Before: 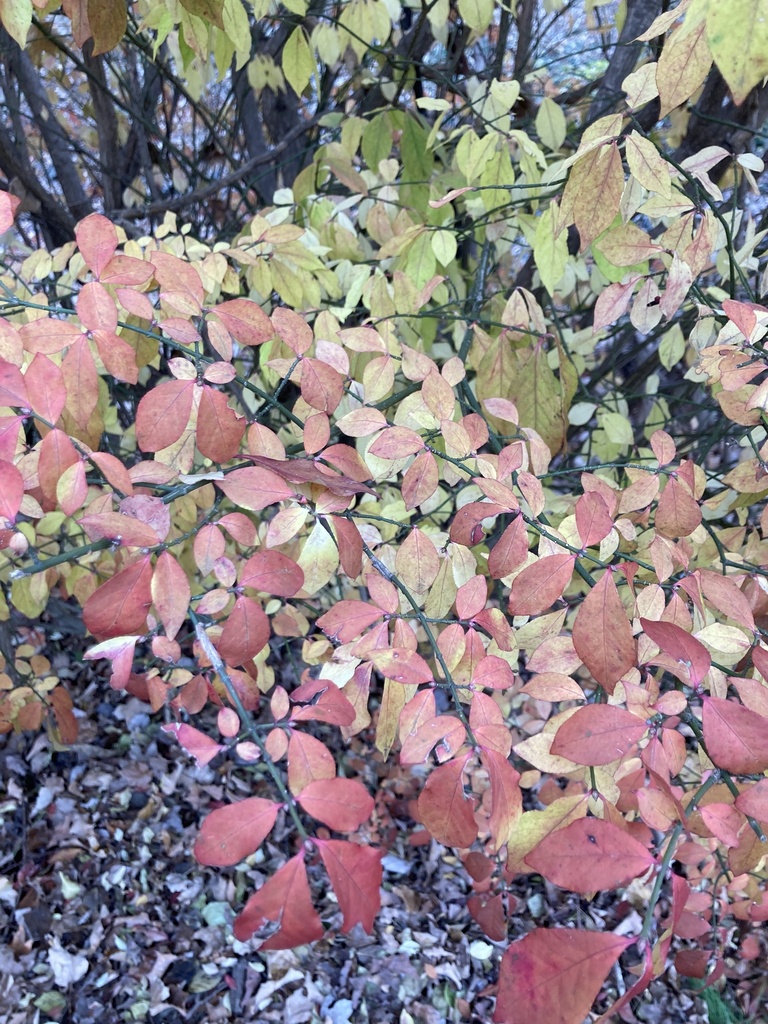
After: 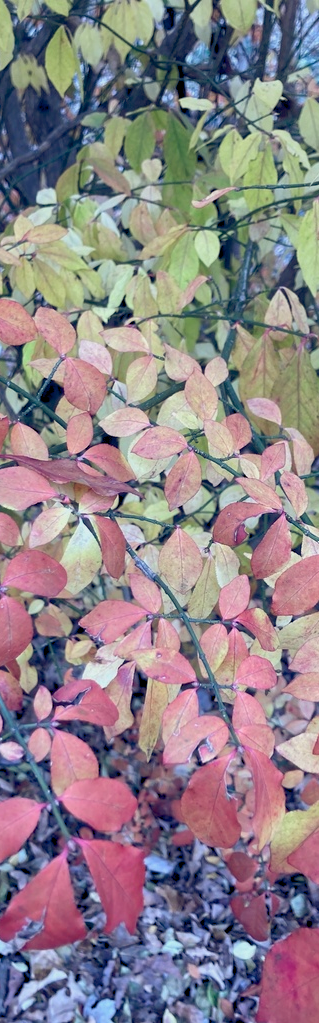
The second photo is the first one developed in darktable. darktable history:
color balance rgb: power › chroma 0.257%, power › hue 62.3°, global offset › luminance -0.284%, global offset › chroma 0.317%, global offset › hue 261.4°, perceptual saturation grading › global saturation 0.523%, contrast -9.454%
crop: left 30.914%, right 27.424%
